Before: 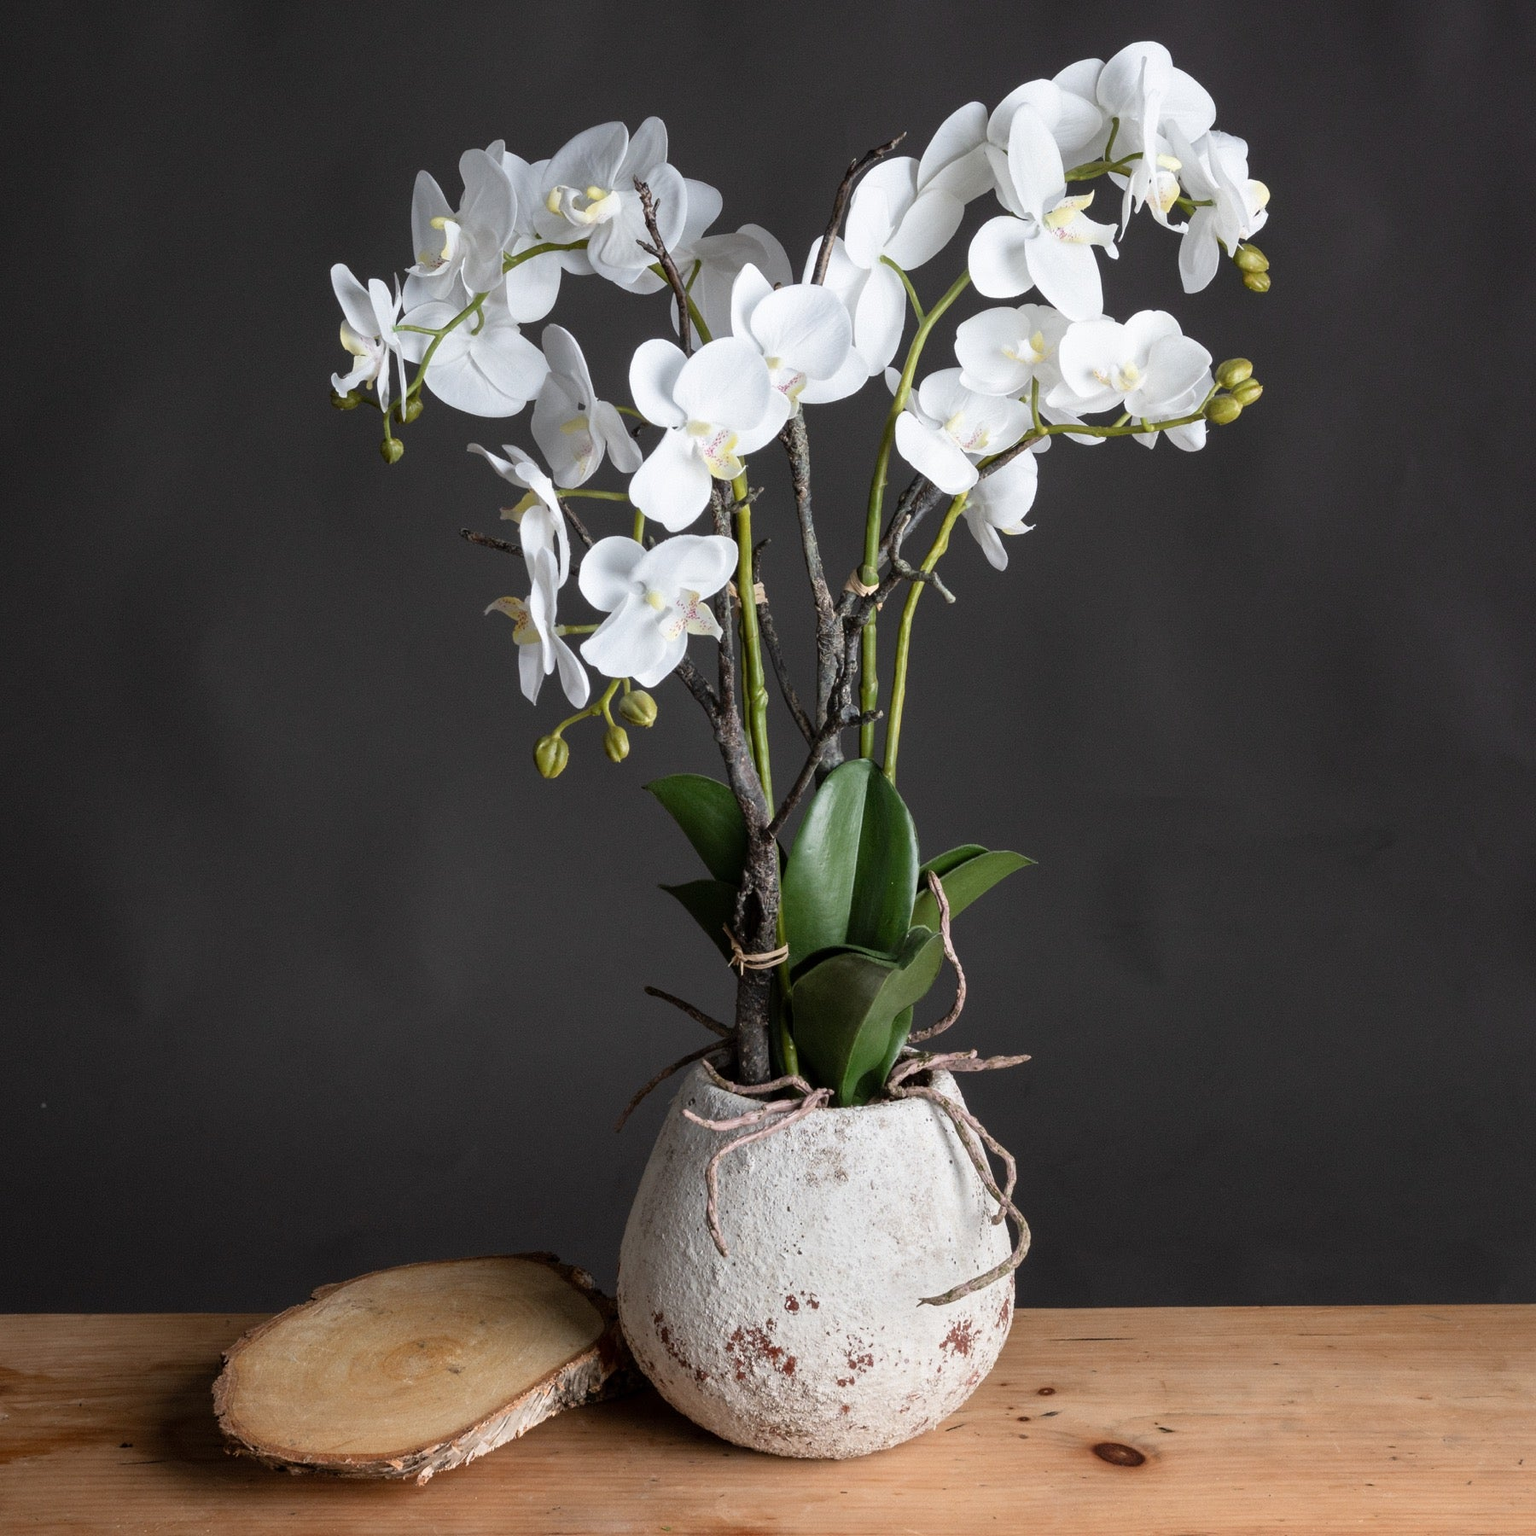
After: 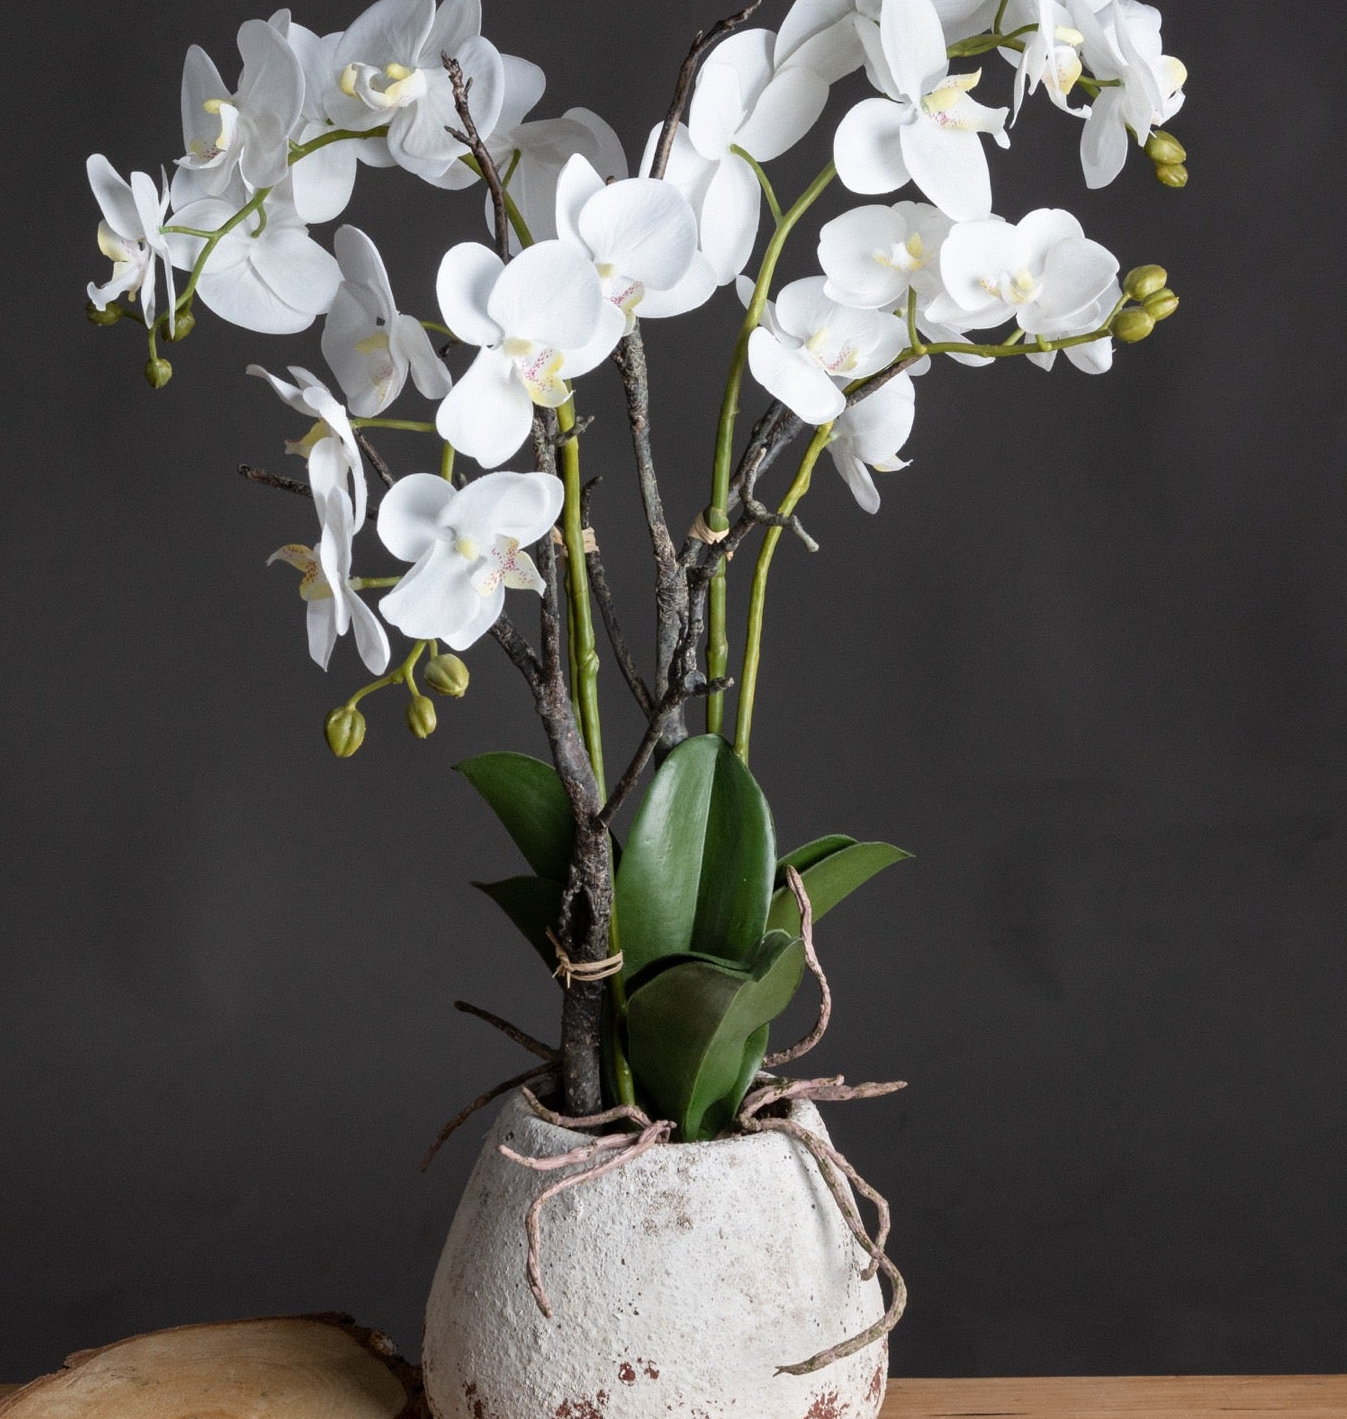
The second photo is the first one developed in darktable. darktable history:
exposure: compensate exposure bias true, compensate highlight preservation false
crop: left 16.768%, top 8.653%, right 8.362%, bottom 12.485%
